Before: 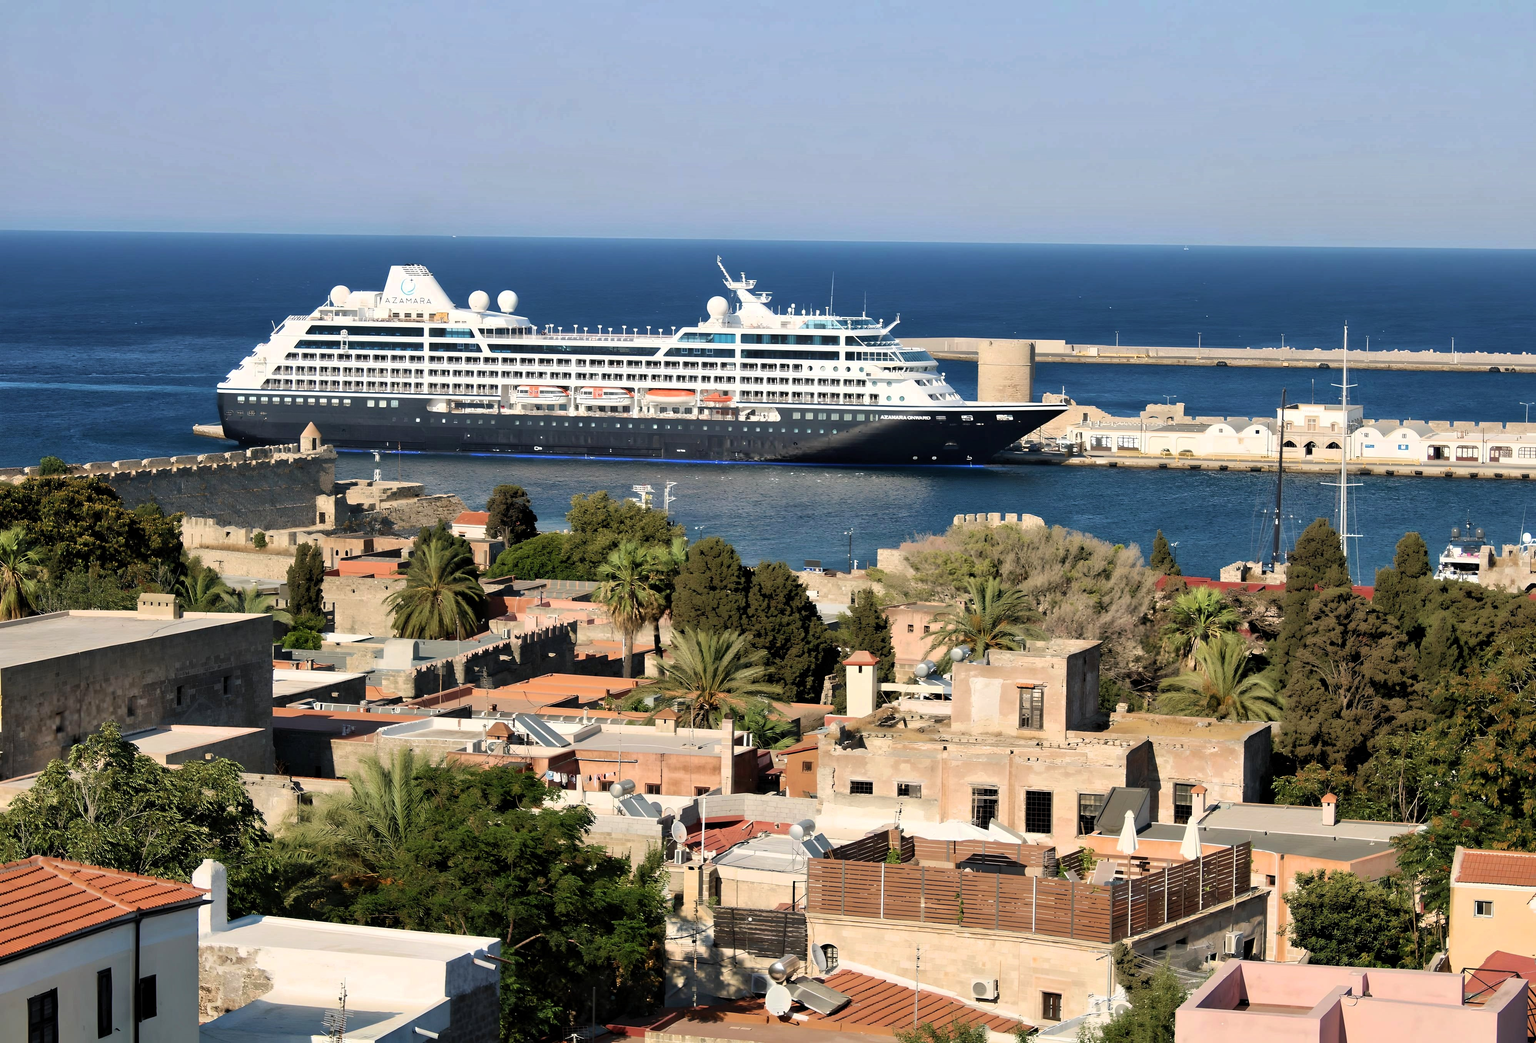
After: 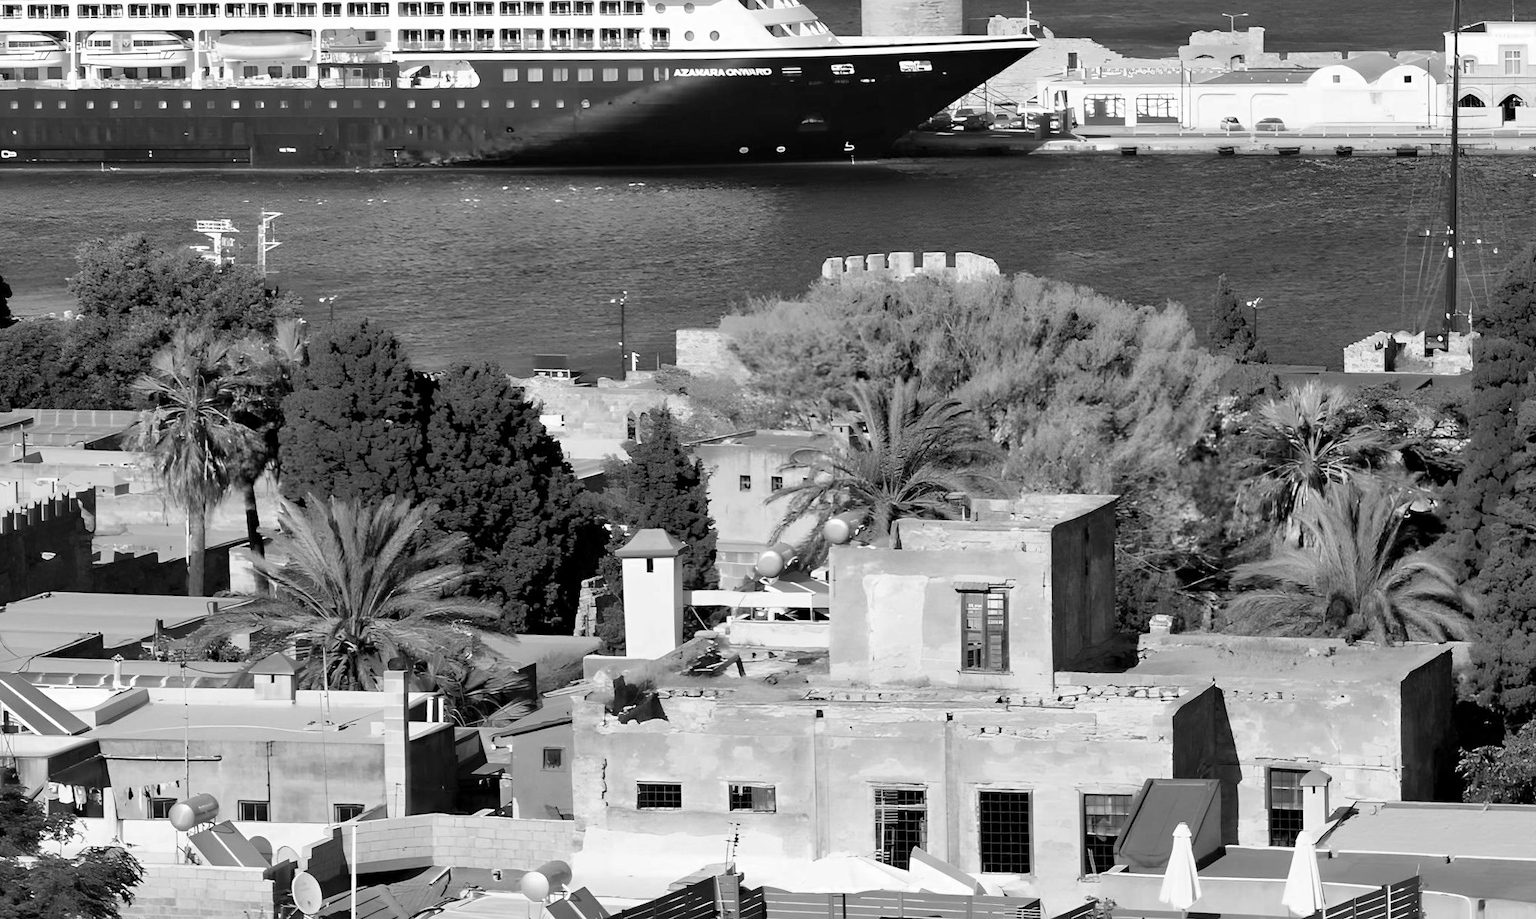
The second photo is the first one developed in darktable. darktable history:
rotate and perspective: rotation -1.77°, lens shift (horizontal) 0.004, automatic cropping off
color contrast: green-magenta contrast 0, blue-yellow contrast 0
contrast brightness saturation: saturation -0.05
crop: left 35.03%, top 36.625%, right 14.663%, bottom 20.057%
